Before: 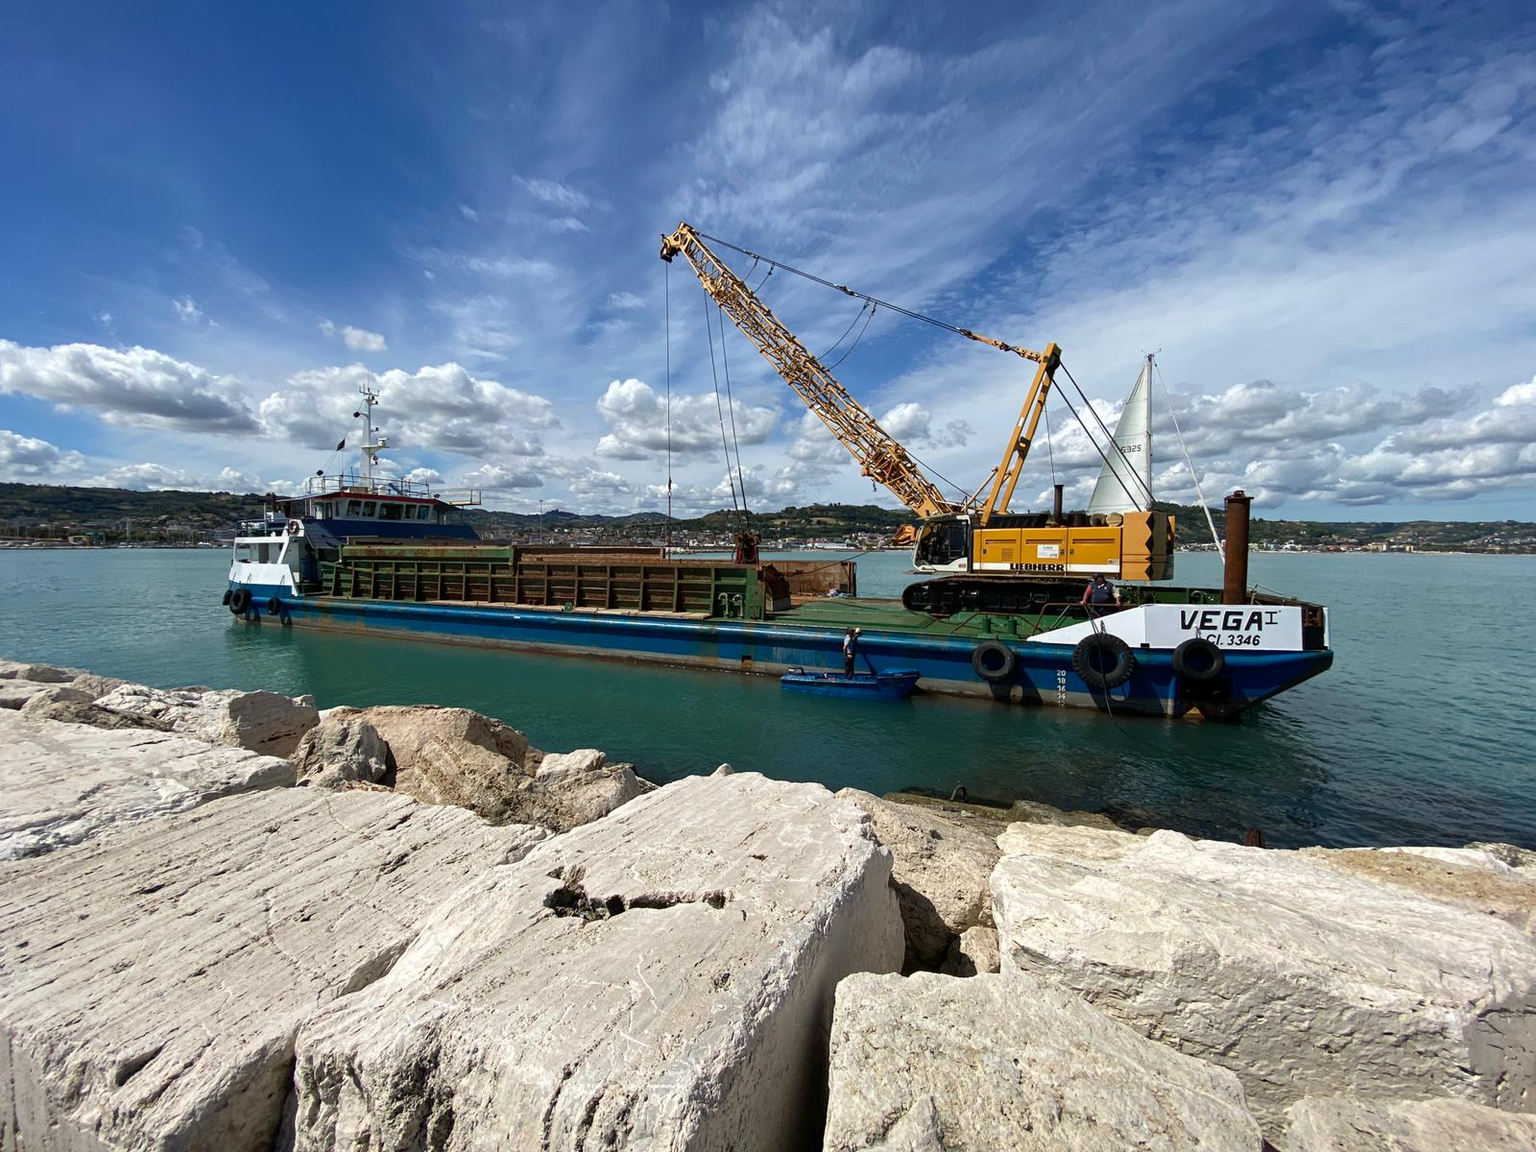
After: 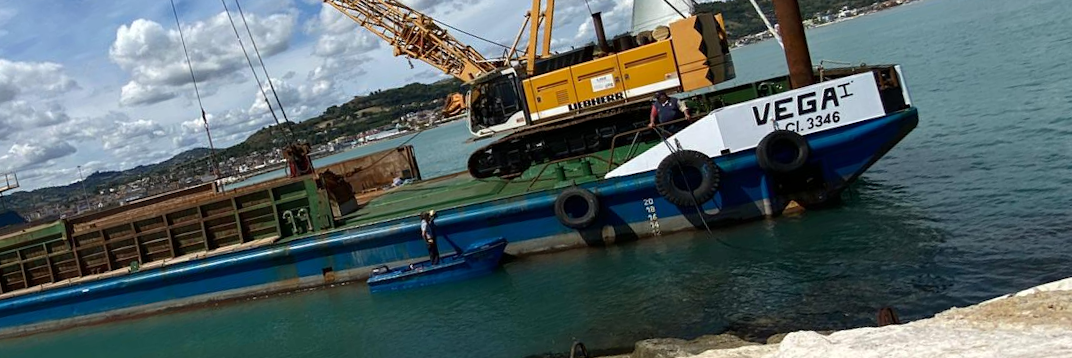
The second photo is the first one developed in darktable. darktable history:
rotate and perspective: rotation -14.8°, crop left 0.1, crop right 0.903, crop top 0.25, crop bottom 0.748
crop and rotate: left 27.938%, top 27.046%, bottom 27.046%
